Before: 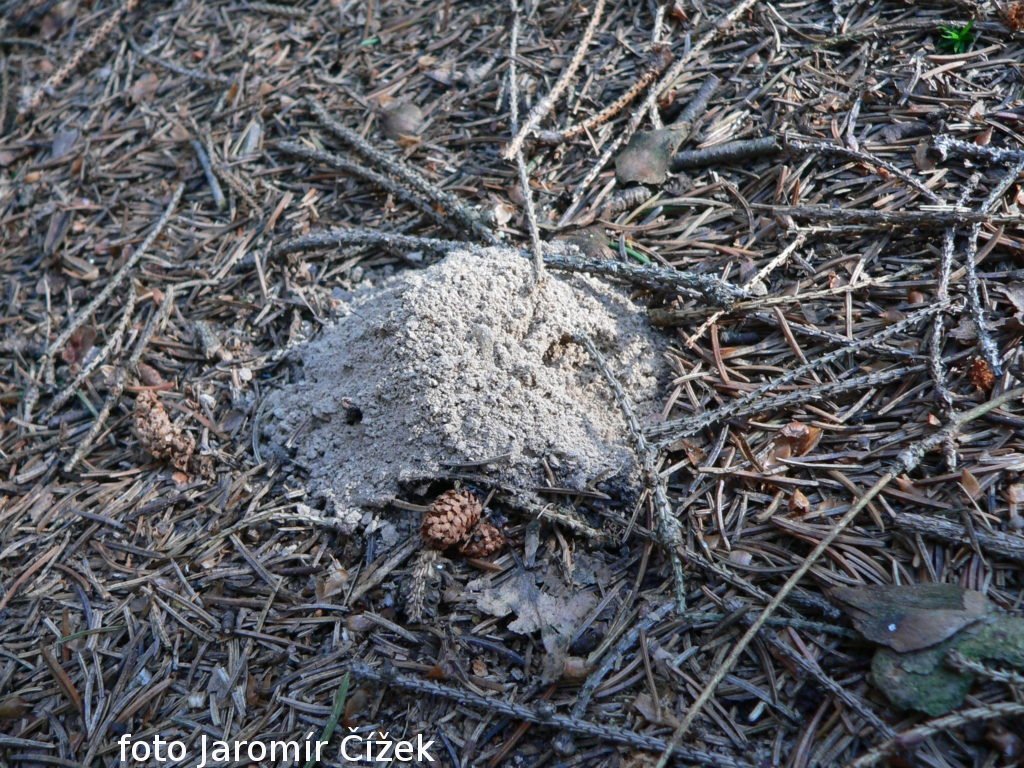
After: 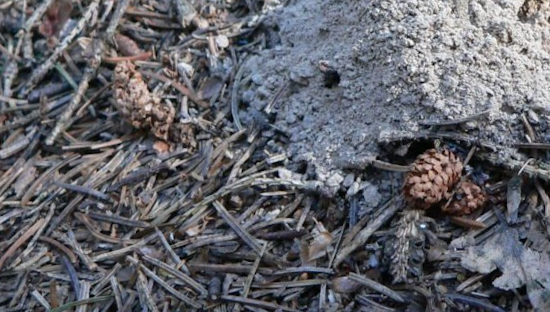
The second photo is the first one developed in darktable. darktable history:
crop: top 44.483%, right 43.593%, bottom 12.892%
rotate and perspective: rotation -2.12°, lens shift (vertical) 0.009, lens shift (horizontal) -0.008, automatic cropping original format, crop left 0.036, crop right 0.964, crop top 0.05, crop bottom 0.959
